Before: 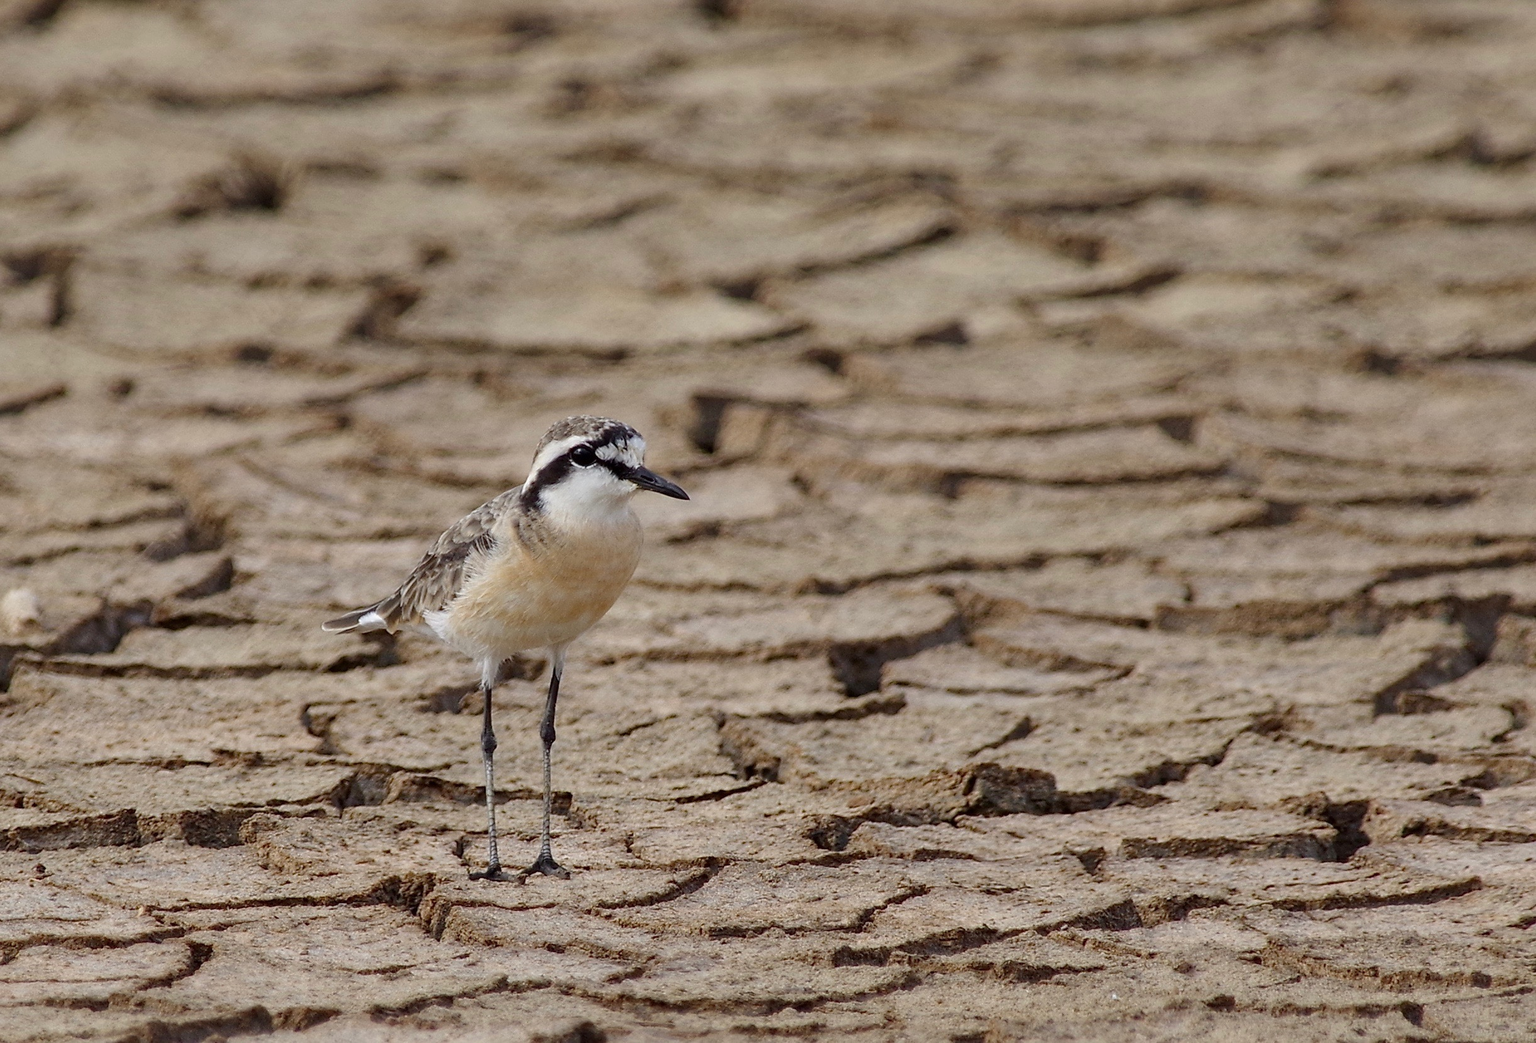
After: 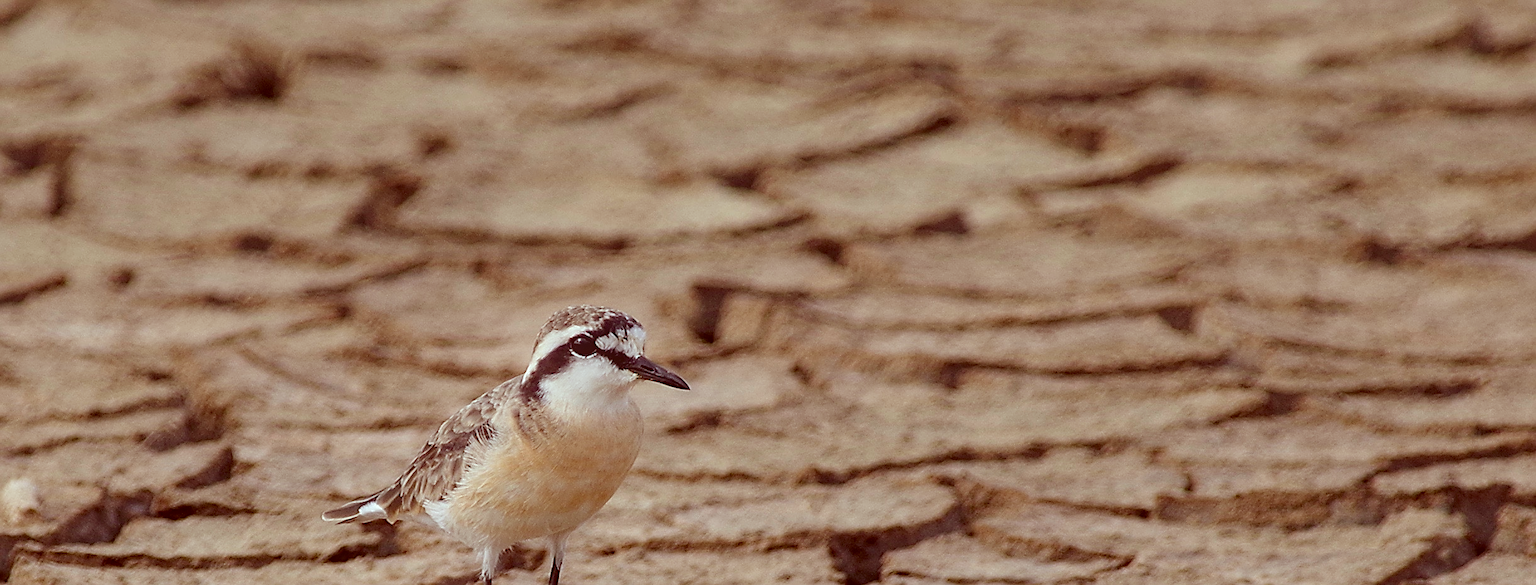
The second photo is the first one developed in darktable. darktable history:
crop and rotate: top 10.605%, bottom 33.274%
bloom: on, module defaults
color correction: highlights a* -7.23, highlights b* -0.161, shadows a* 20.08, shadows b* 11.73
sharpen: on, module defaults
